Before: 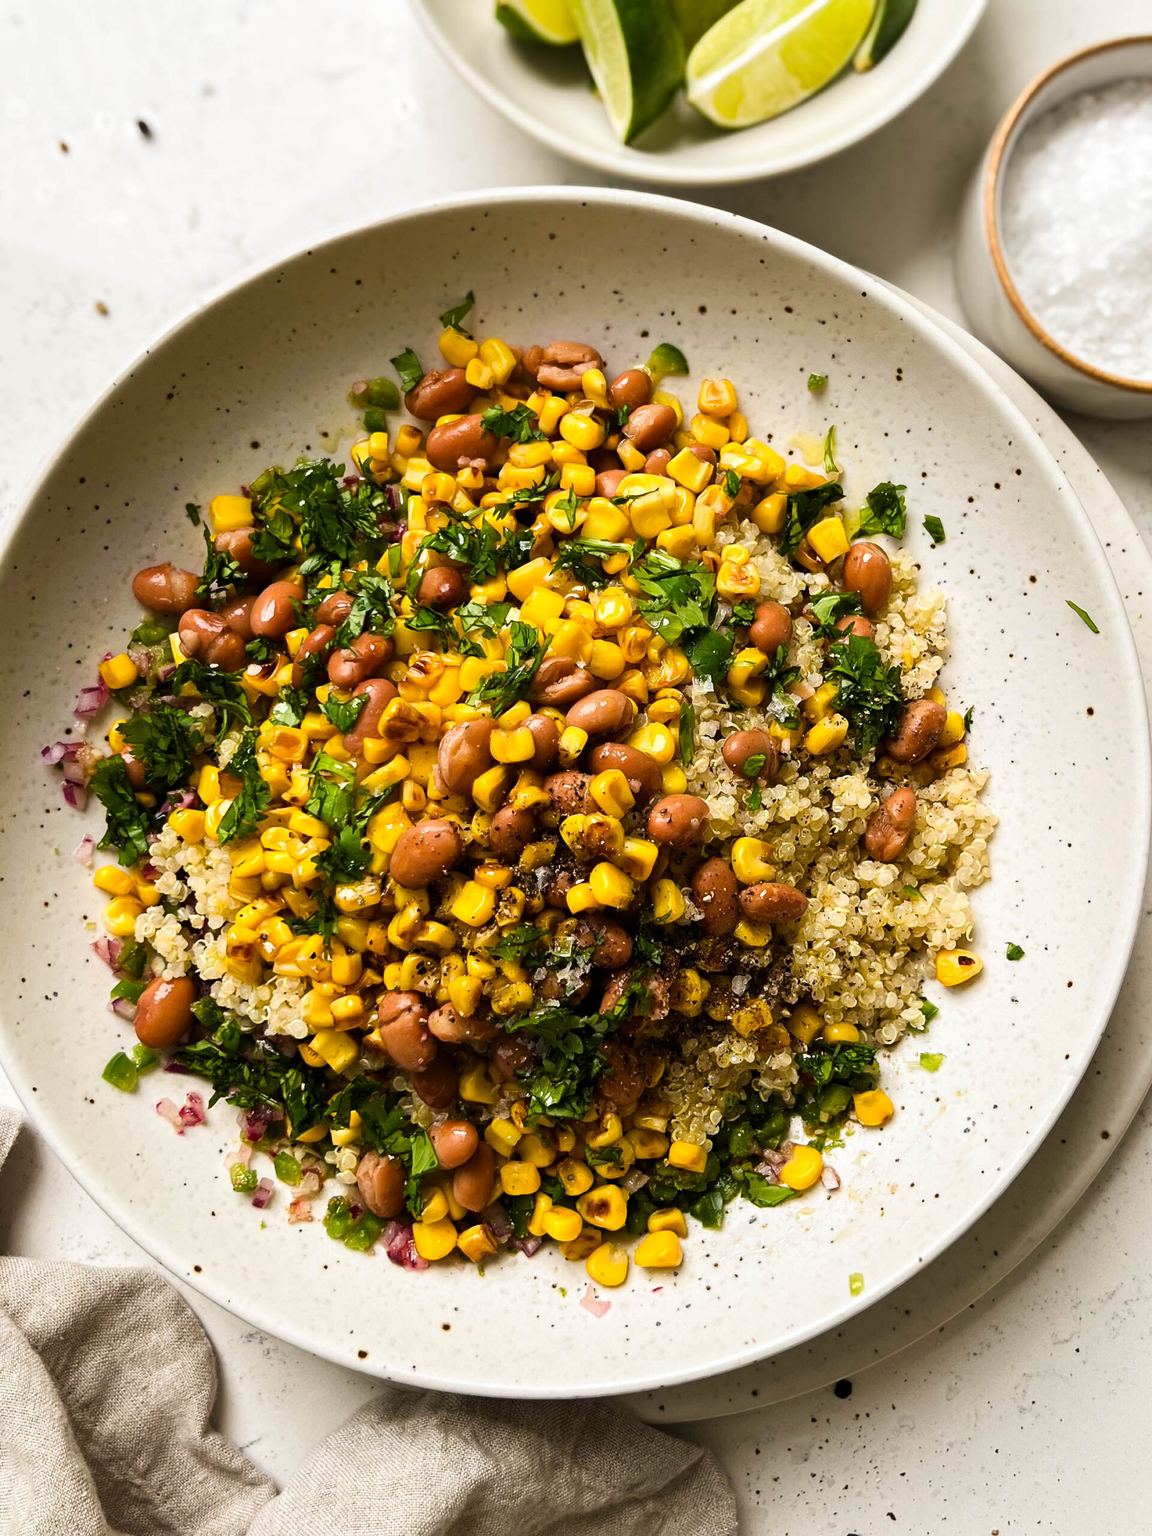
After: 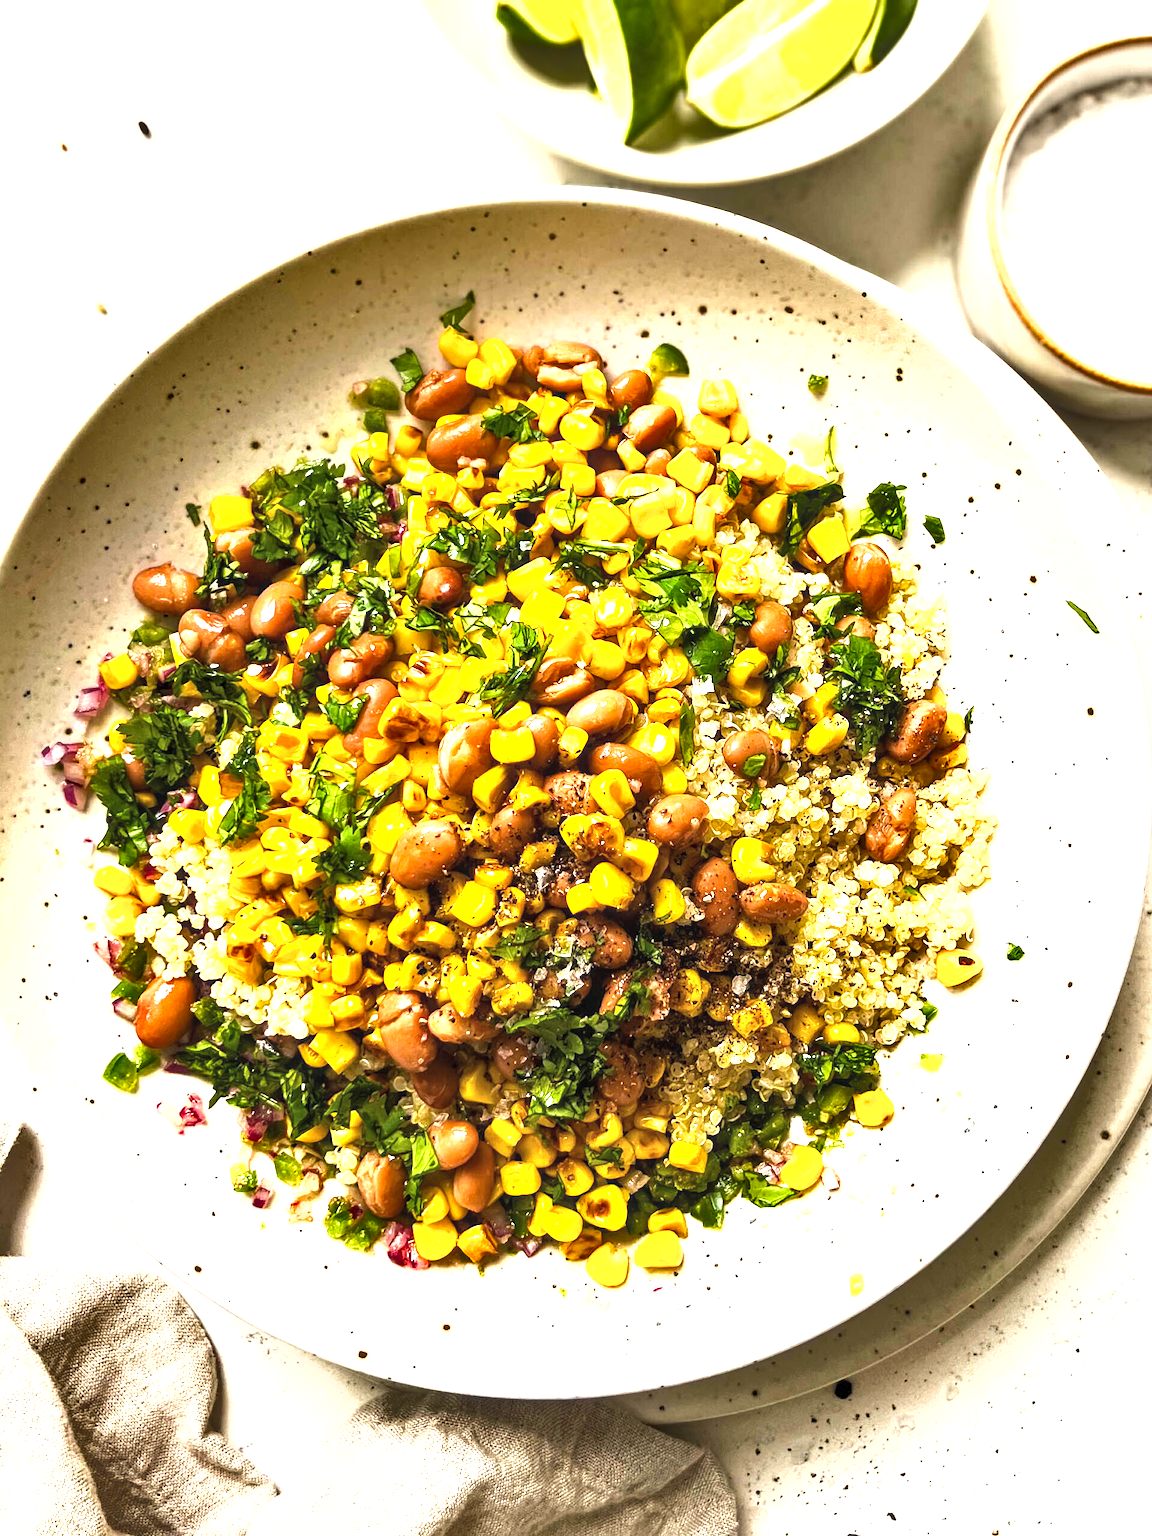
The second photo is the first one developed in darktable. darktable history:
local contrast: on, module defaults
shadows and highlights: shadows 20.91, highlights -35.45, soften with gaussian
exposure: black level correction 0, exposure 1.5 EV, compensate exposure bias true, compensate highlight preservation false
